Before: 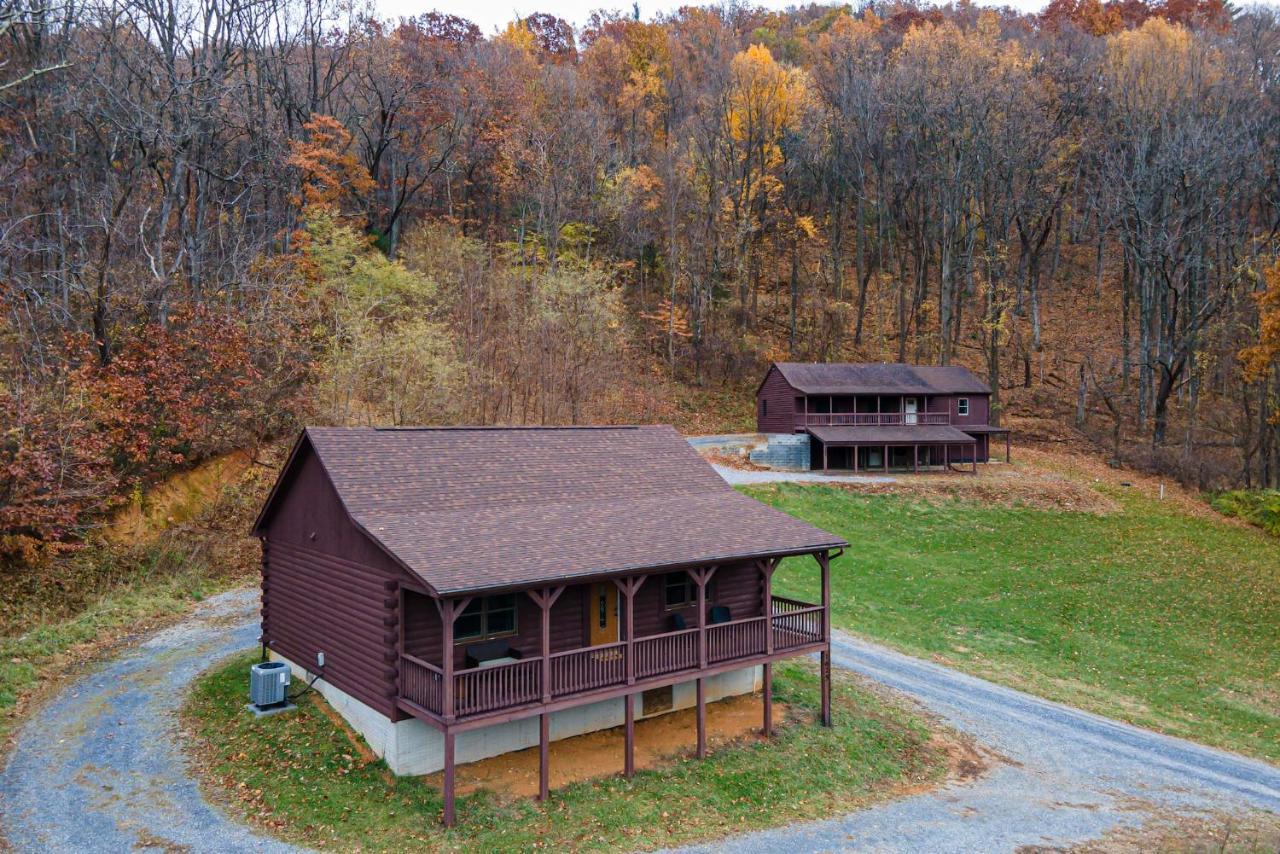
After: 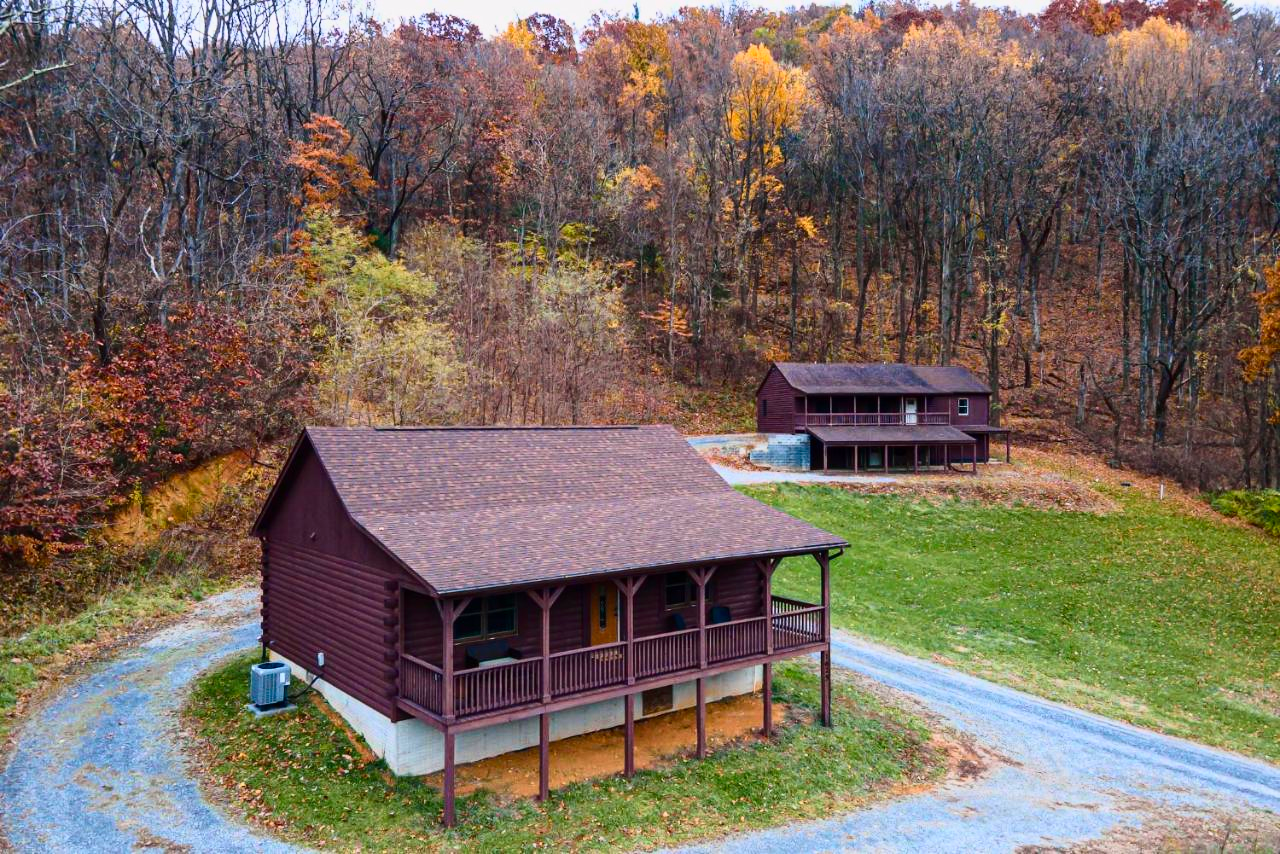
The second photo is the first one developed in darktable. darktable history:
tone curve: curves: ch0 [(0, 0.001) (0.139, 0.096) (0.311, 0.278) (0.495, 0.531) (0.718, 0.816) (0.841, 0.909) (1, 0.967)]; ch1 [(0, 0) (0.272, 0.249) (0.388, 0.385) (0.469, 0.456) (0.495, 0.497) (0.538, 0.554) (0.578, 0.605) (0.707, 0.778) (1, 1)]; ch2 [(0, 0) (0.125, 0.089) (0.353, 0.329) (0.443, 0.408) (0.502, 0.499) (0.557, 0.542) (0.608, 0.635) (1, 1)], color space Lab, independent channels, preserve colors none
